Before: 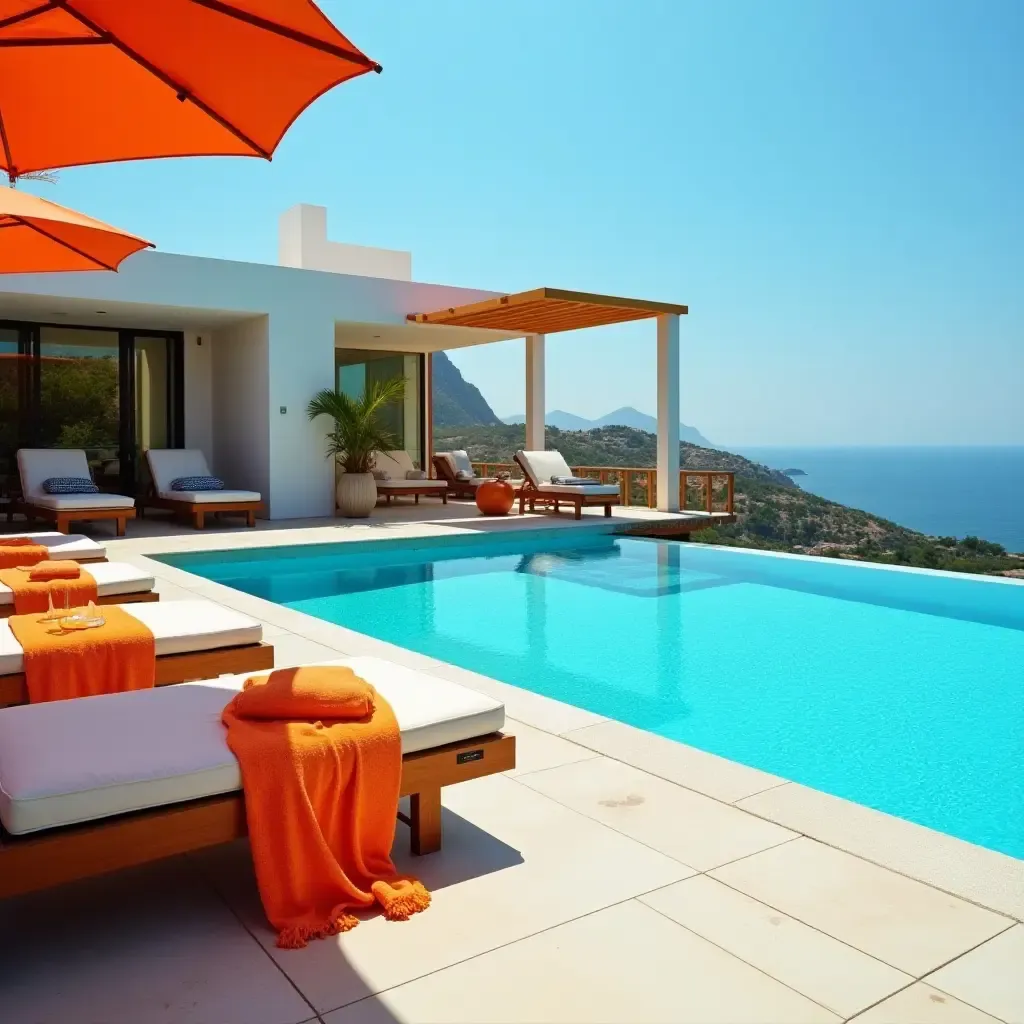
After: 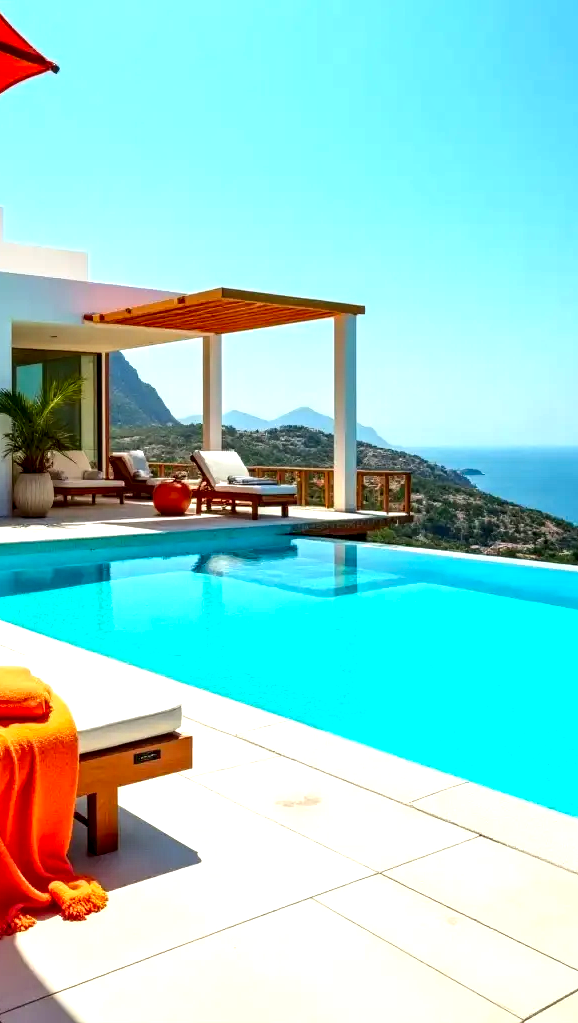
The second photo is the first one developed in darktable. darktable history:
crop: left 31.598%, top 0.021%, right 11.892%
contrast brightness saturation: contrast 0.075, saturation 0.198
exposure: black level correction 0, exposure 0.499 EV, compensate highlight preservation false
local contrast: detail 160%
